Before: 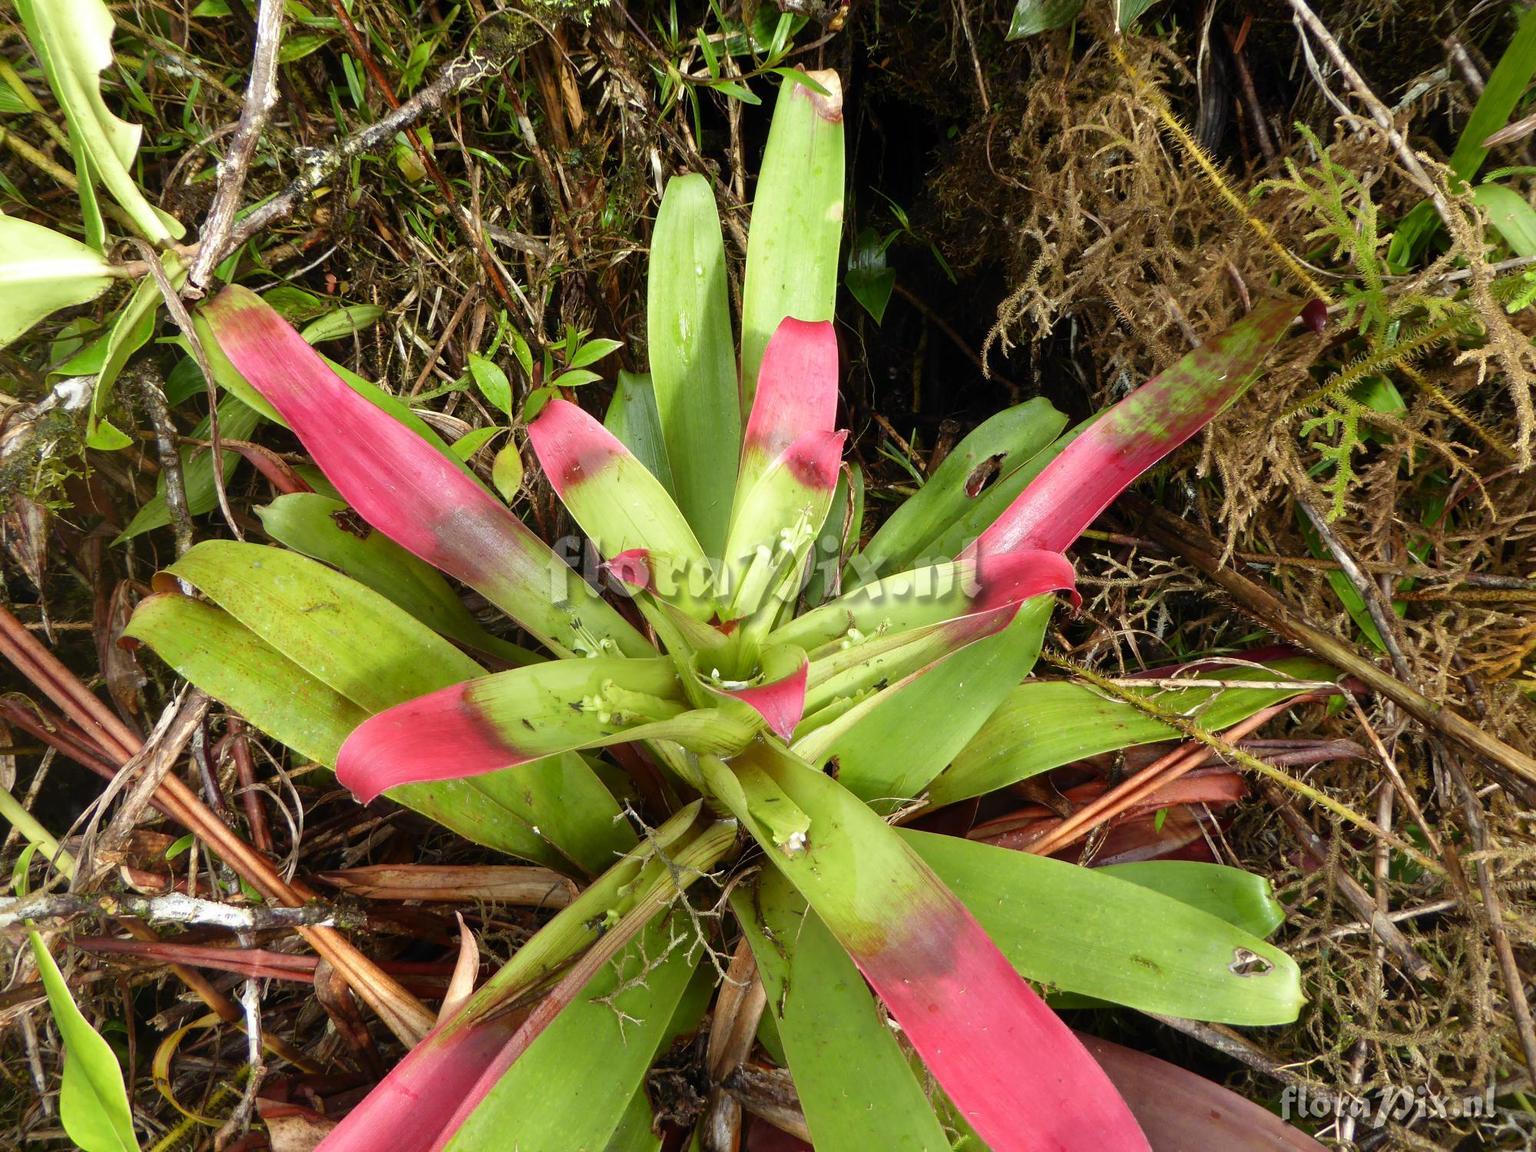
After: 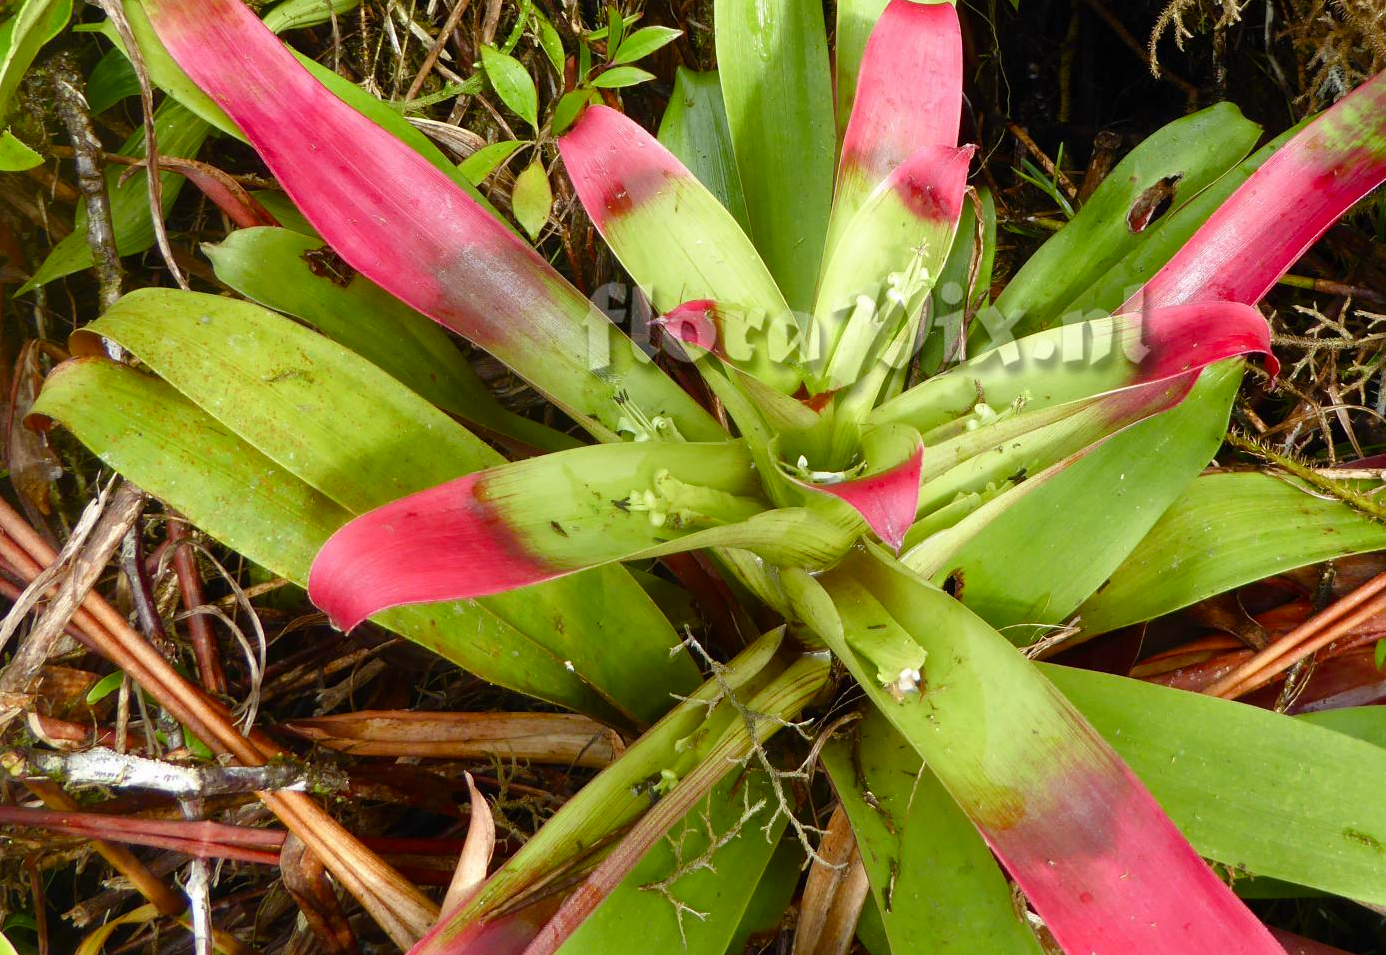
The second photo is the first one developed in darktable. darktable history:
rotate and perspective: automatic cropping original format, crop left 0, crop top 0
color balance rgb: perceptual saturation grading › global saturation 20%, perceptual saturation grading › highlights -25%, perceptual saturation grading › shadows 25%
crop: left 6.488%, top 27.668%, right 24.183%, bottom 8.656%
